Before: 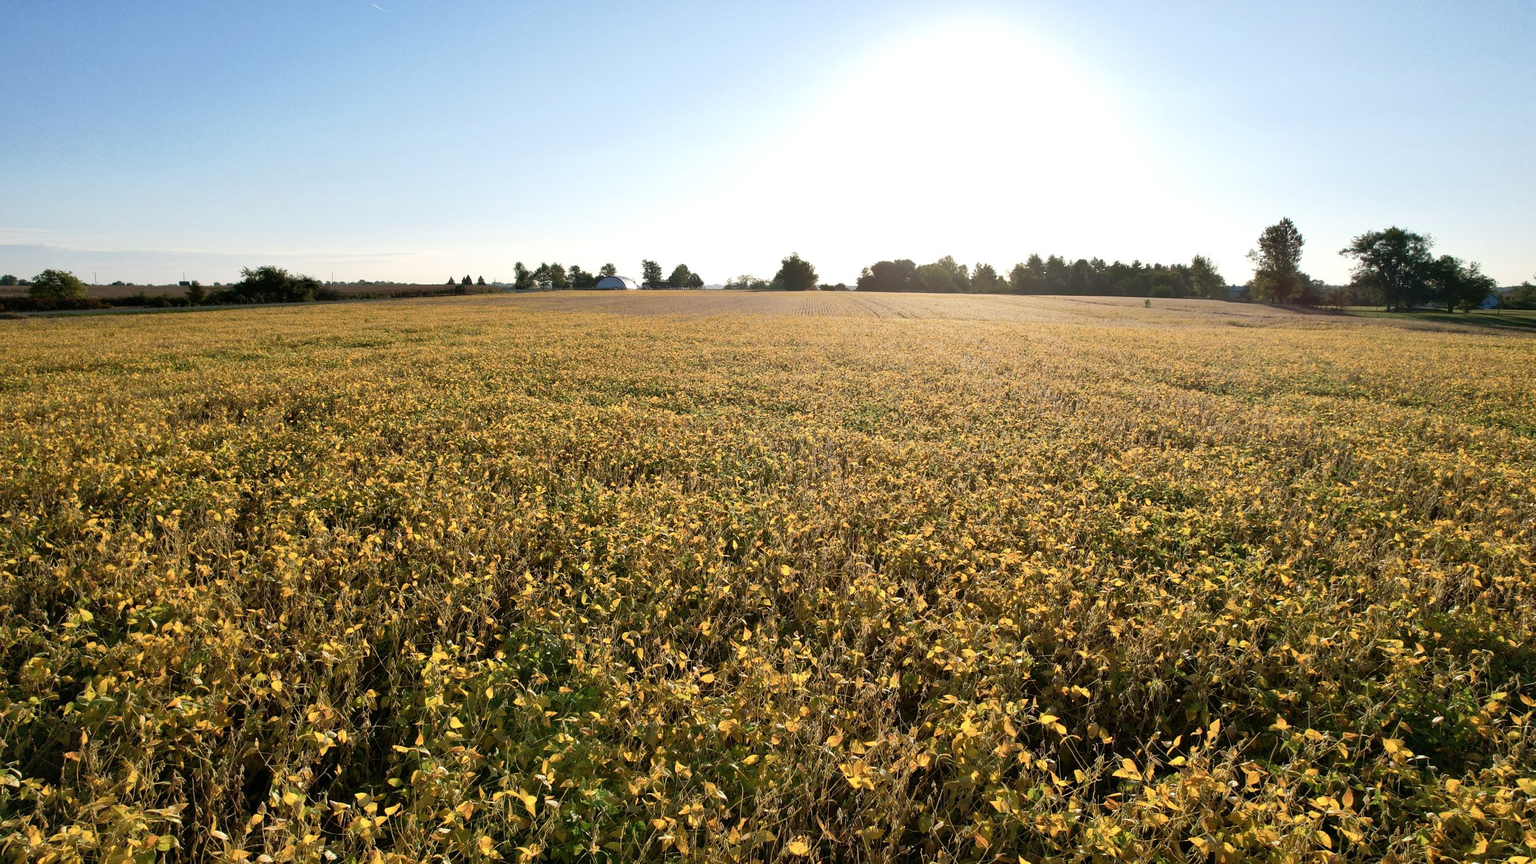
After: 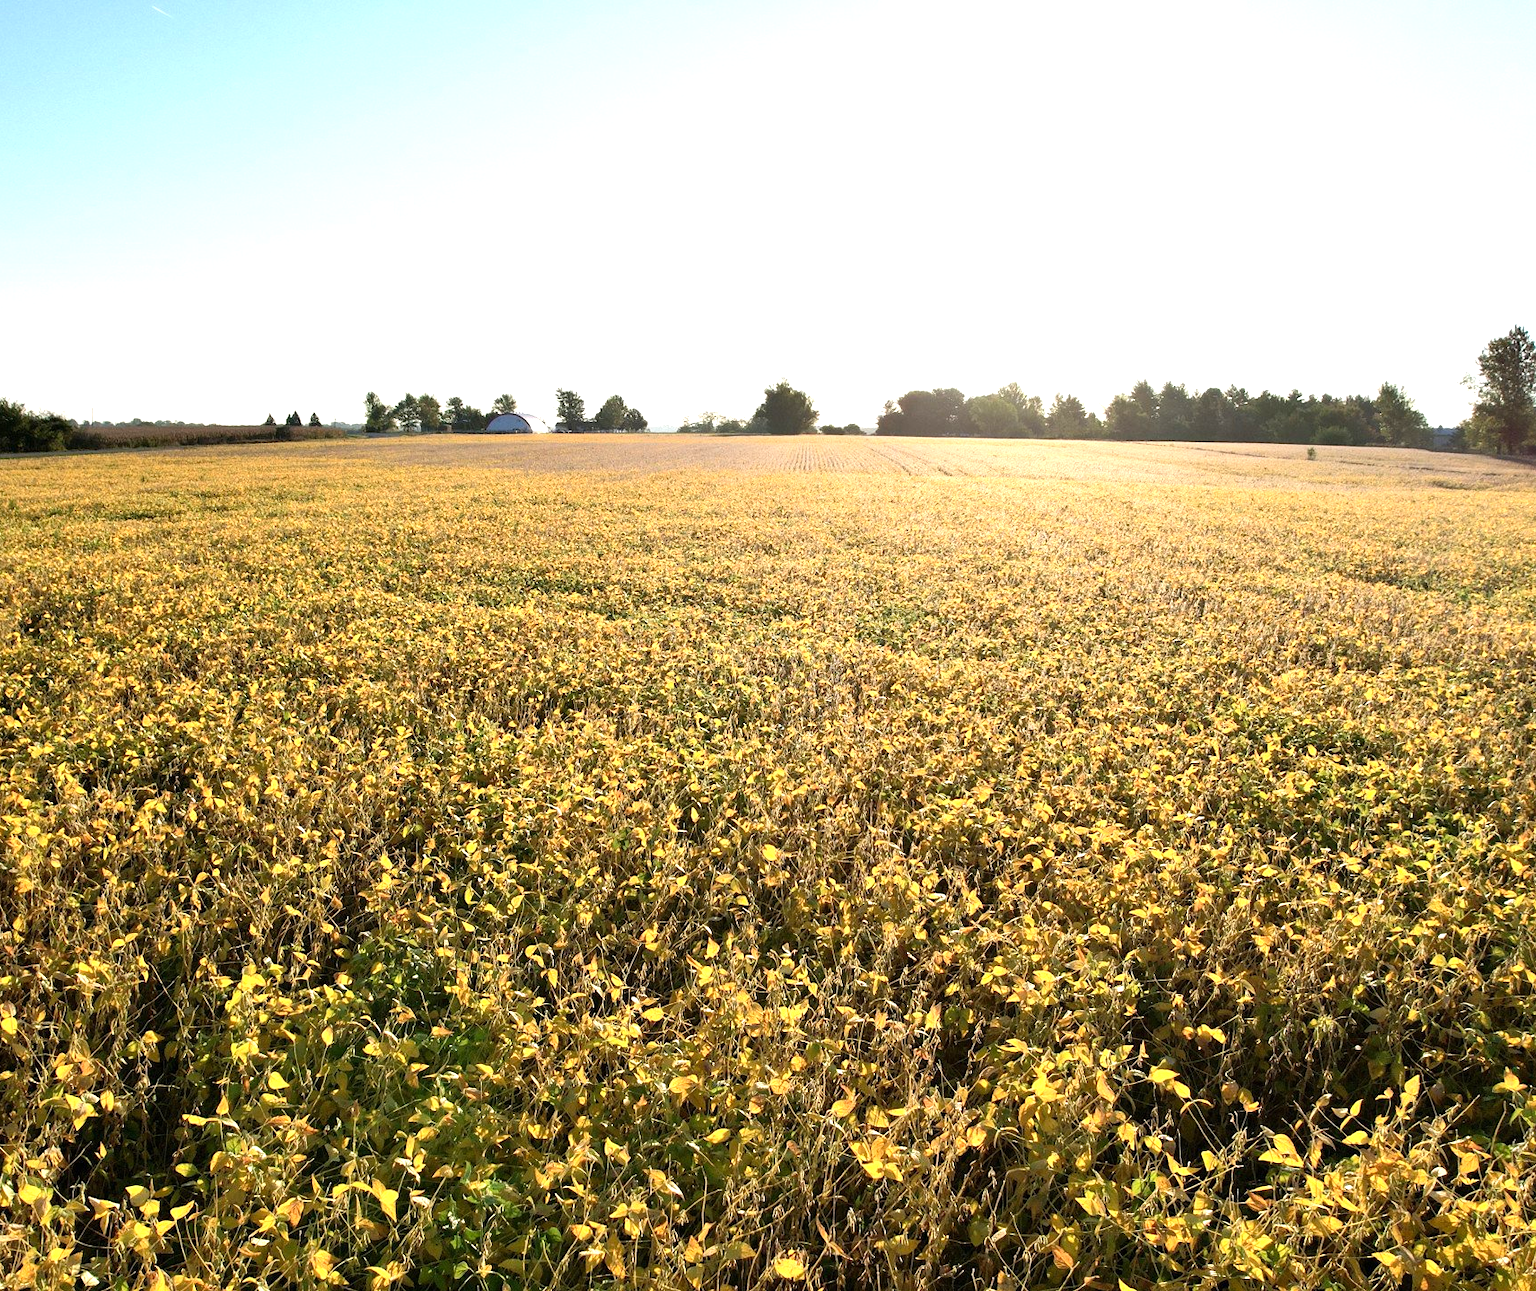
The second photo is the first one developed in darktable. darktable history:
tone equalizer: -8 EV -0.763 EV, -7 EV -0.665 EV, -6 EV -0.624 EV, -5 EV -0.417 EV, -3 EV 0.379 EV, -2 EV 0.6 EV, -1 EV 0.685 EV, +0 EV 0.774 EV, smoothing diameter 24.98%, edges refinement/feathering 13.3, preserve details guided filter
contrast brightness saturation: contrast 0.097, brightness 0.034, saturation 0.088
crop and rotate: left 17.637%, right 15.464%
